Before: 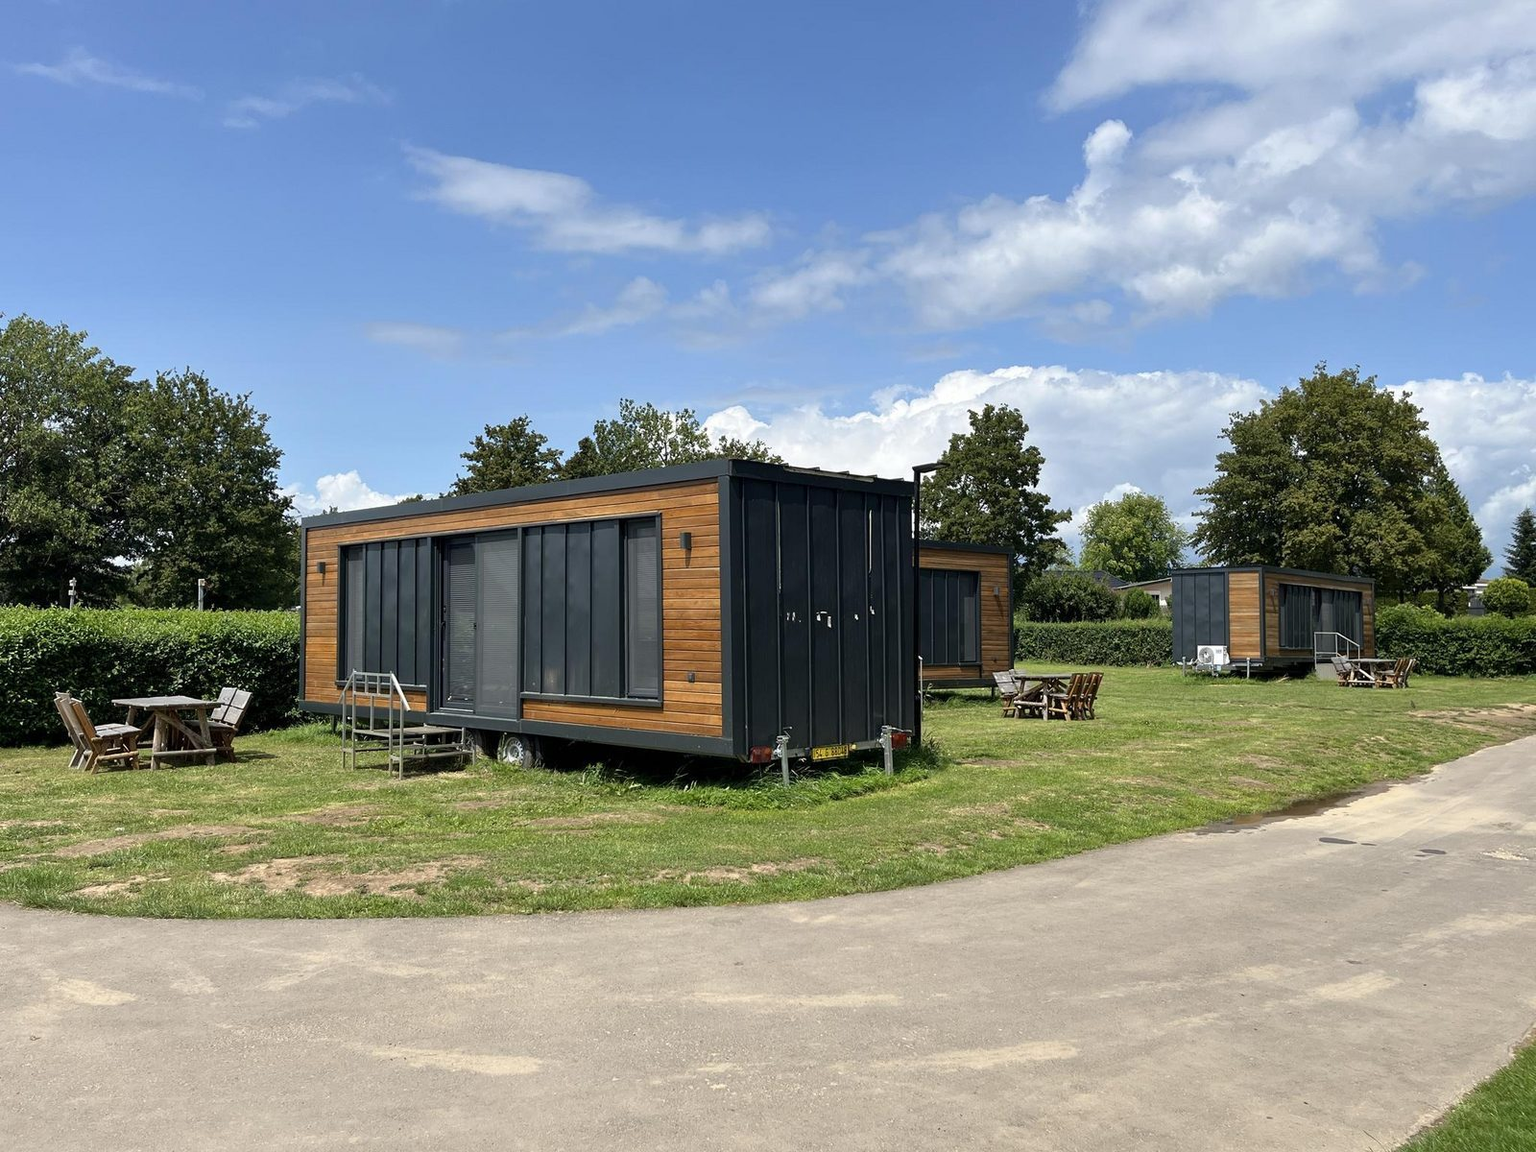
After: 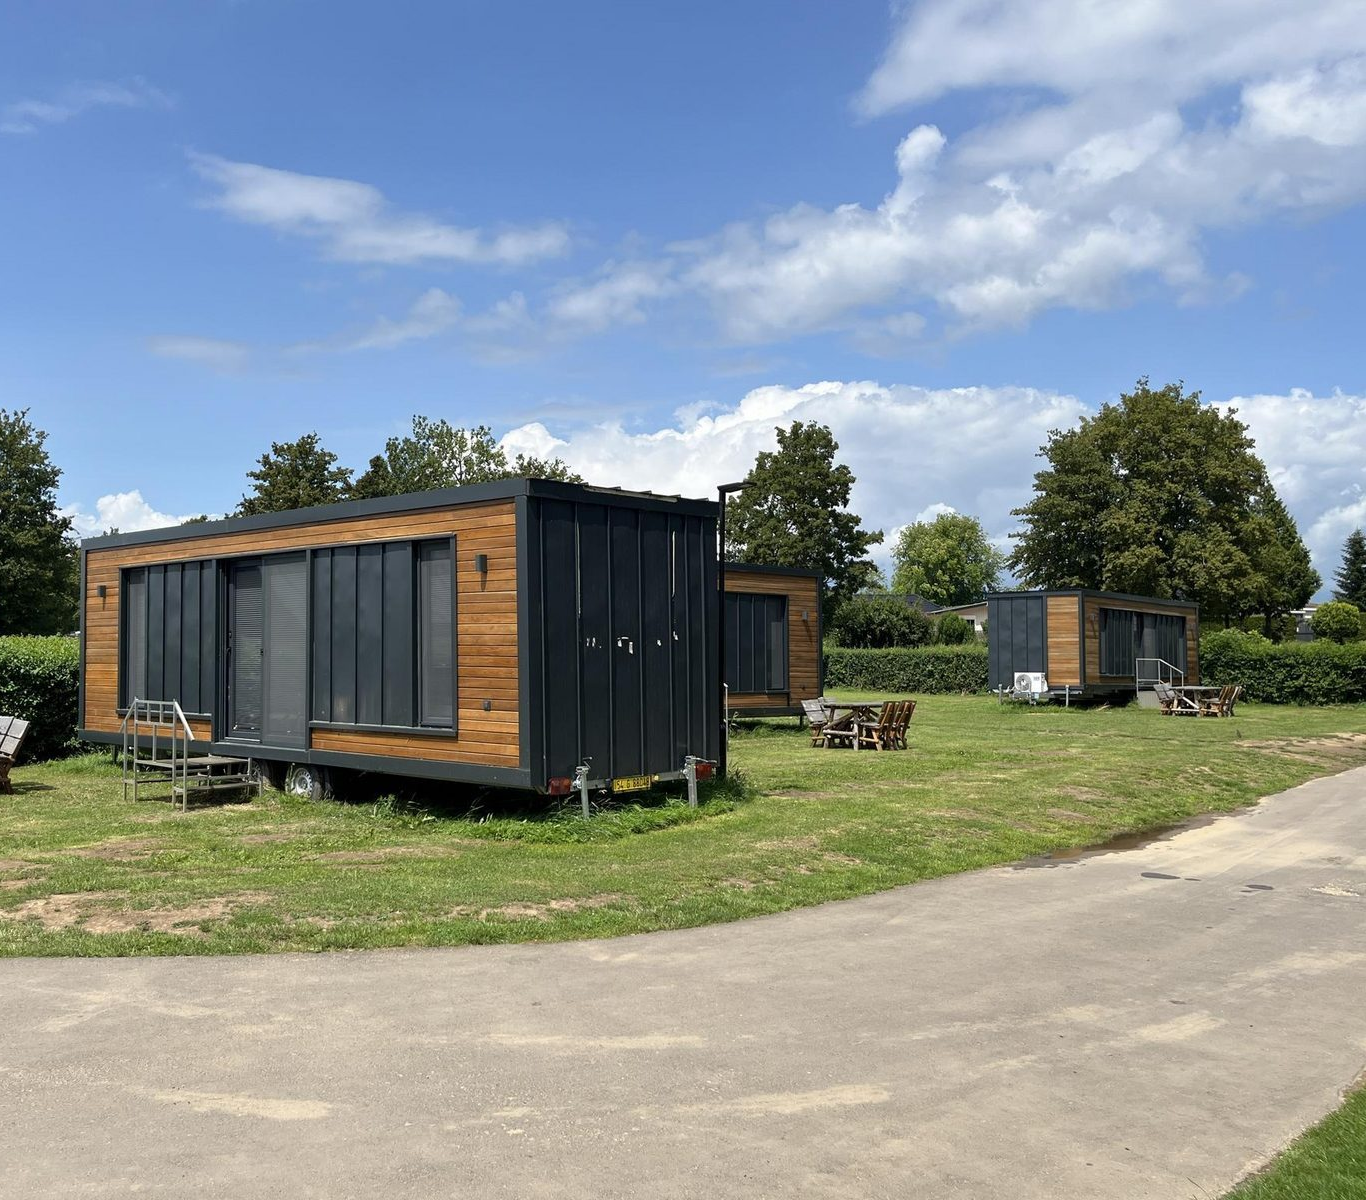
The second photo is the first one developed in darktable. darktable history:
crop and rotate: left 14.587%
